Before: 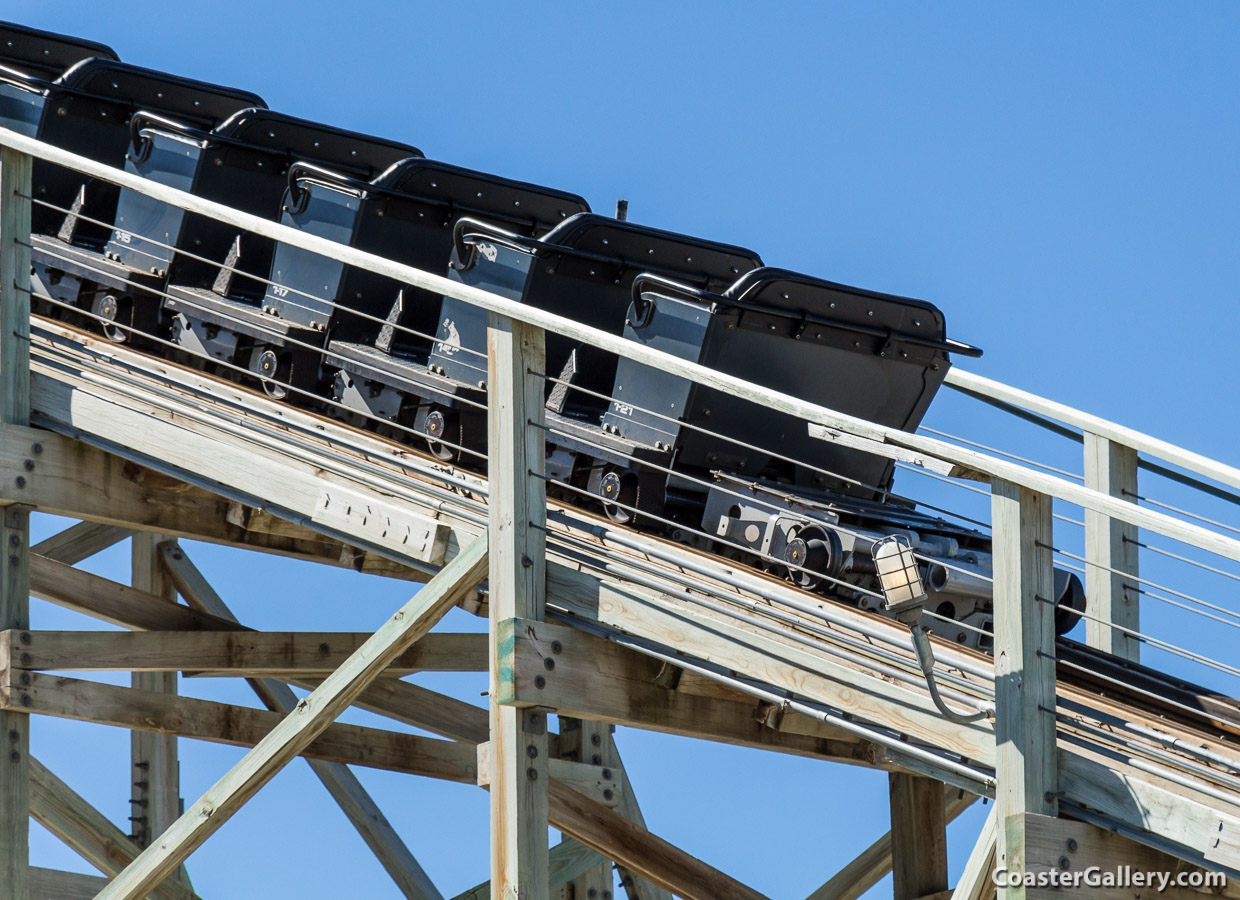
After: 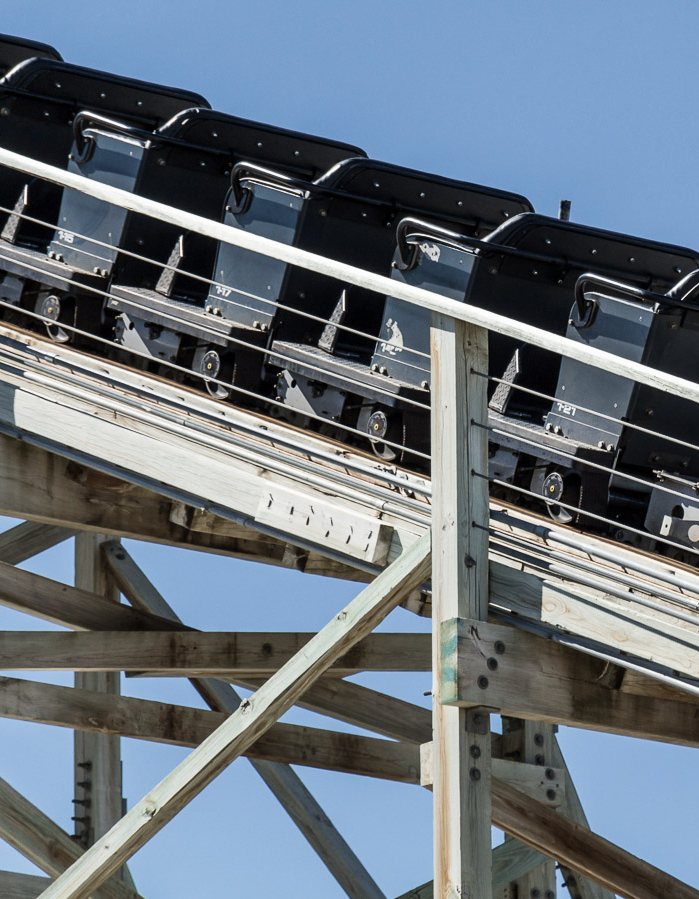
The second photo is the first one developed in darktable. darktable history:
crop: left 4.658%, right 38.97%
contrast brightness saturation: contrast 0.097, saturation -0.28
